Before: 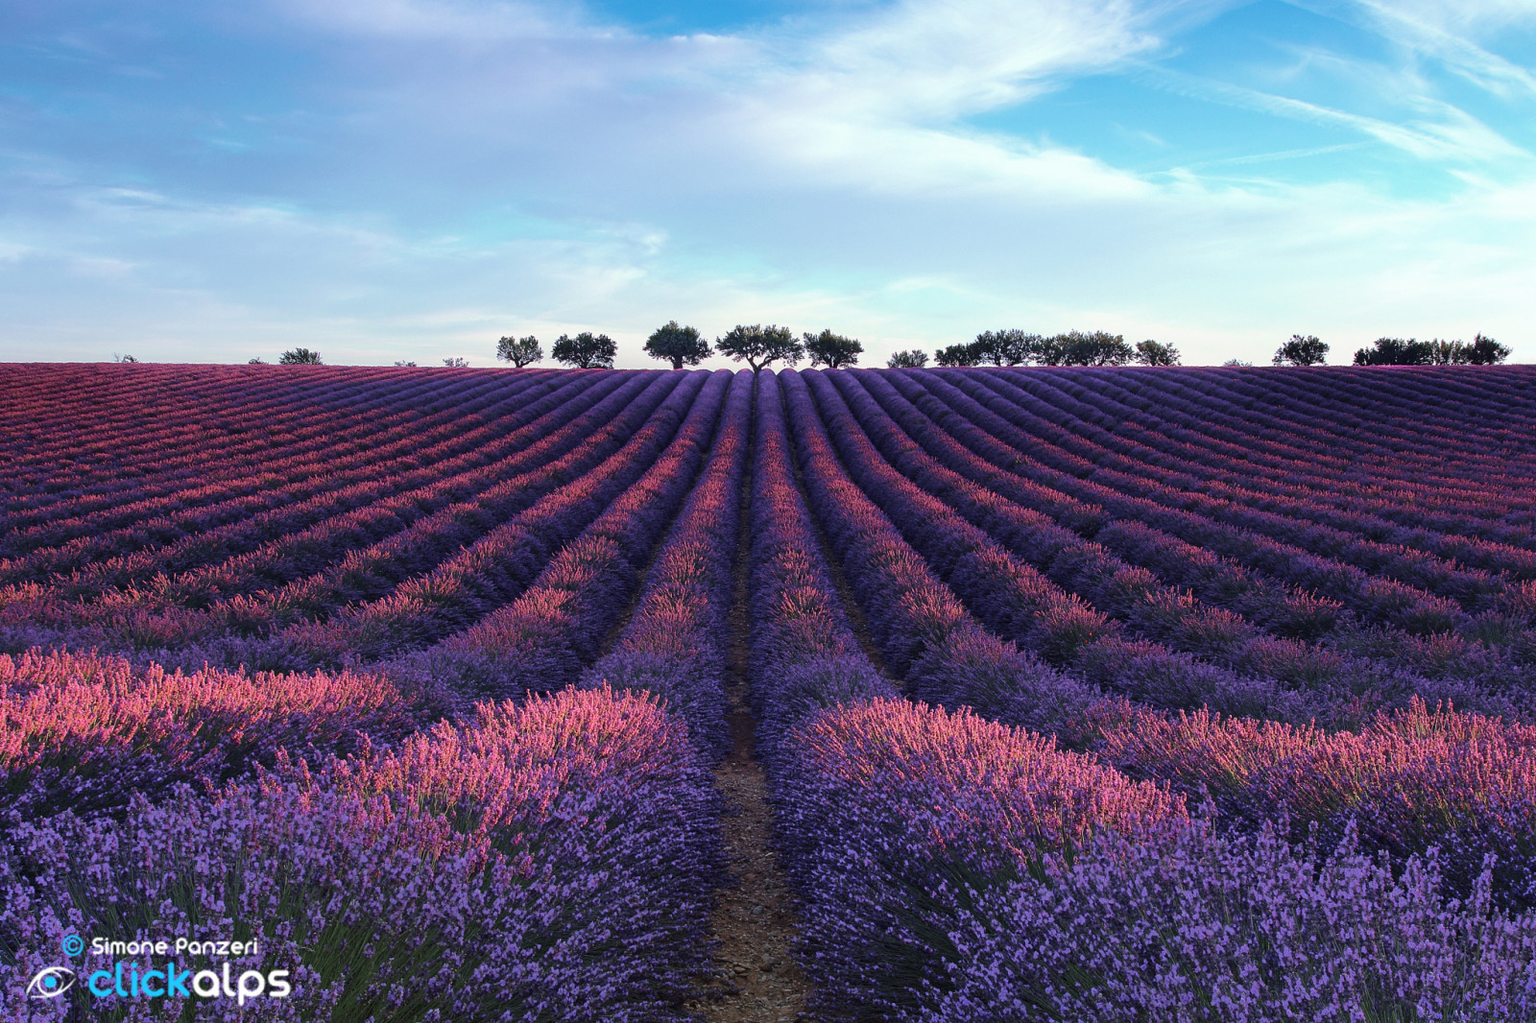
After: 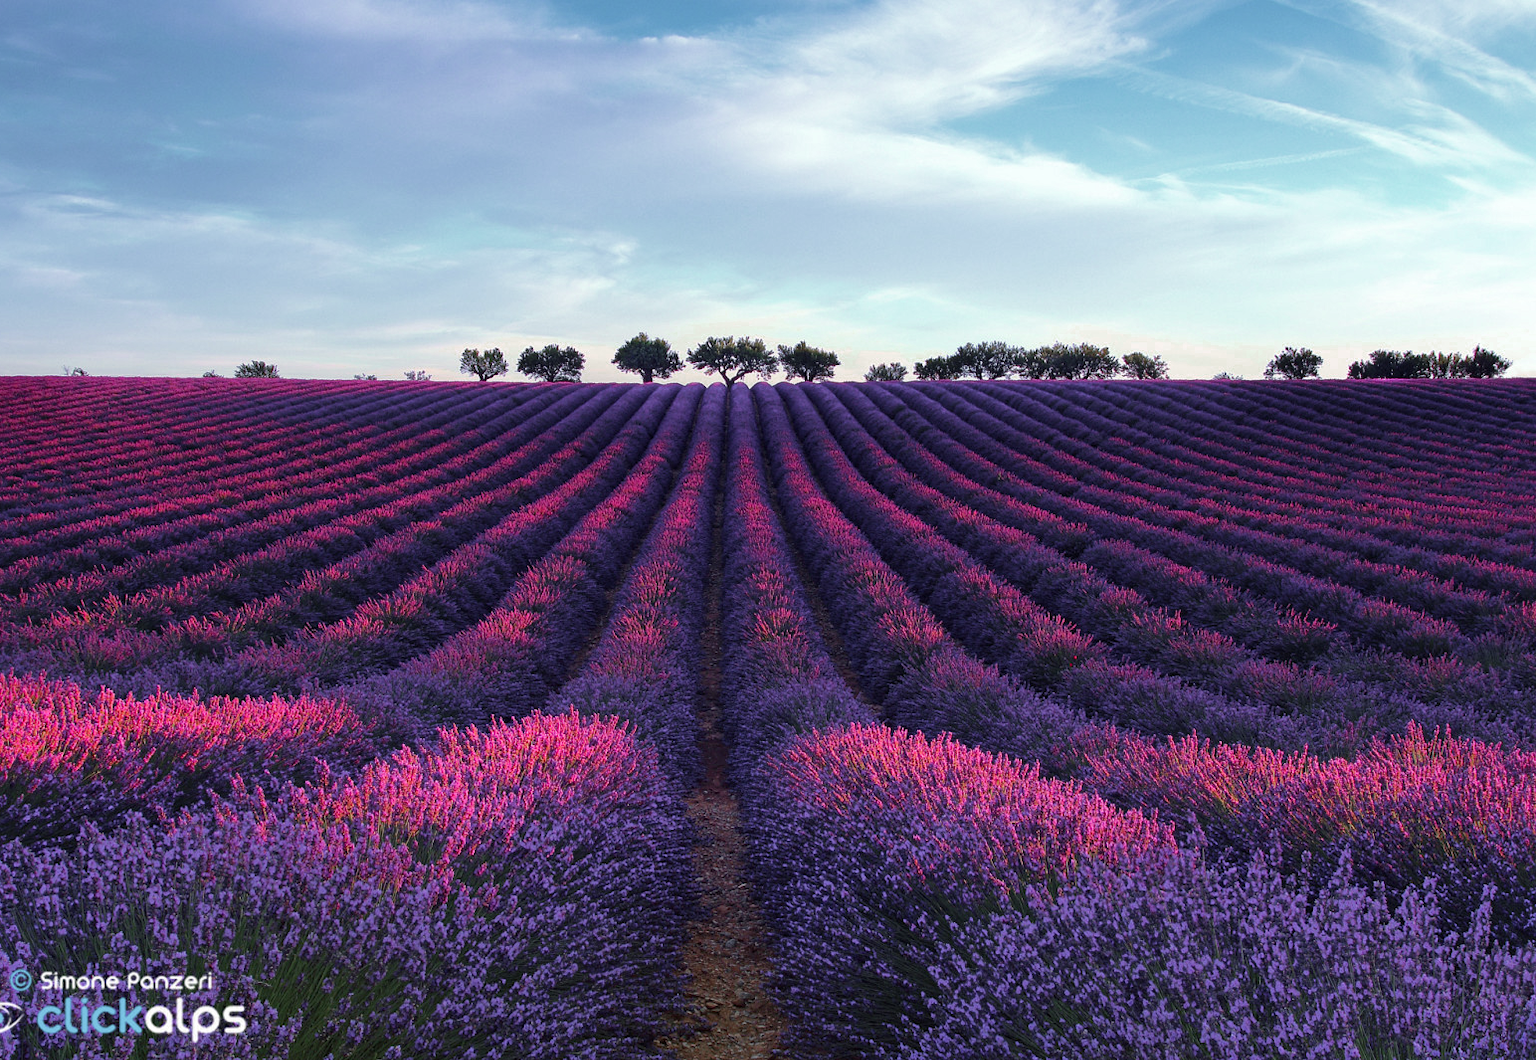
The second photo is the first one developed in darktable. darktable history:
haze removal: compatibility mode true, adaptive false
velvia: on, module defaults
color zones: curves: ch0 [(0, 0.48) (0.209, 0.398) (0.305, 0.332) (0.429, 0.493) (0.571, 0.5) (0.714, 0.5) (0.857, 0.5) (1, 0.48)]; ch1 [(0, 0.633) (0.143, 0.586) (0.286, 0.489) (0.429, 0.448) (0.571, 0.31) (0.714, 0.335) (0.857, 0.492) (1, 0.633)]; ch2 [(0, 0.448) (0.143, 0.498) (0.286, 0.5) (0.429, 0.5) (0.571, 0.5) (0.714, 0.5) (0.857, 0.5) (1, 0.448)]
crop and rotate: left 3.492%
